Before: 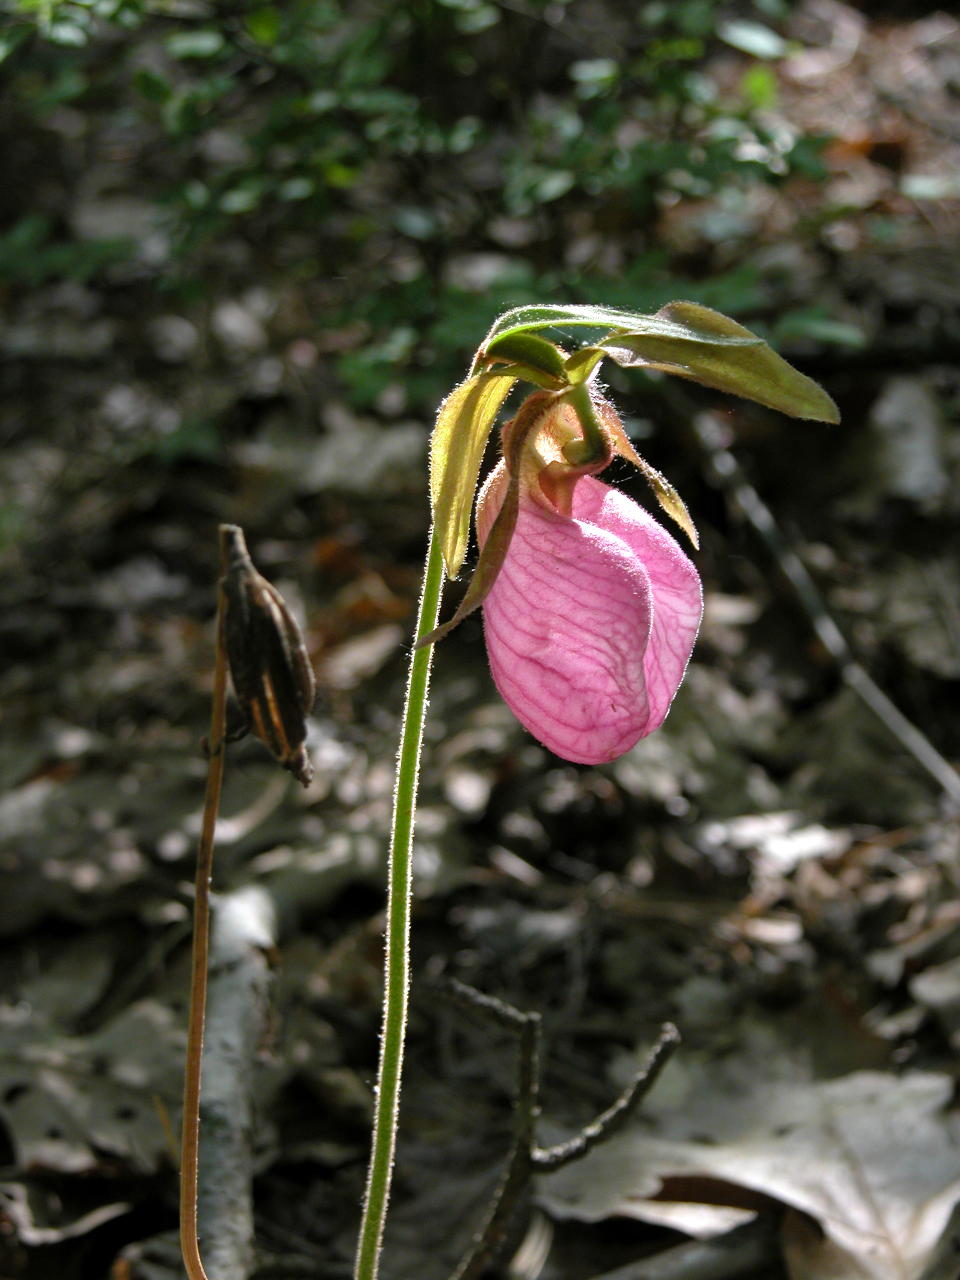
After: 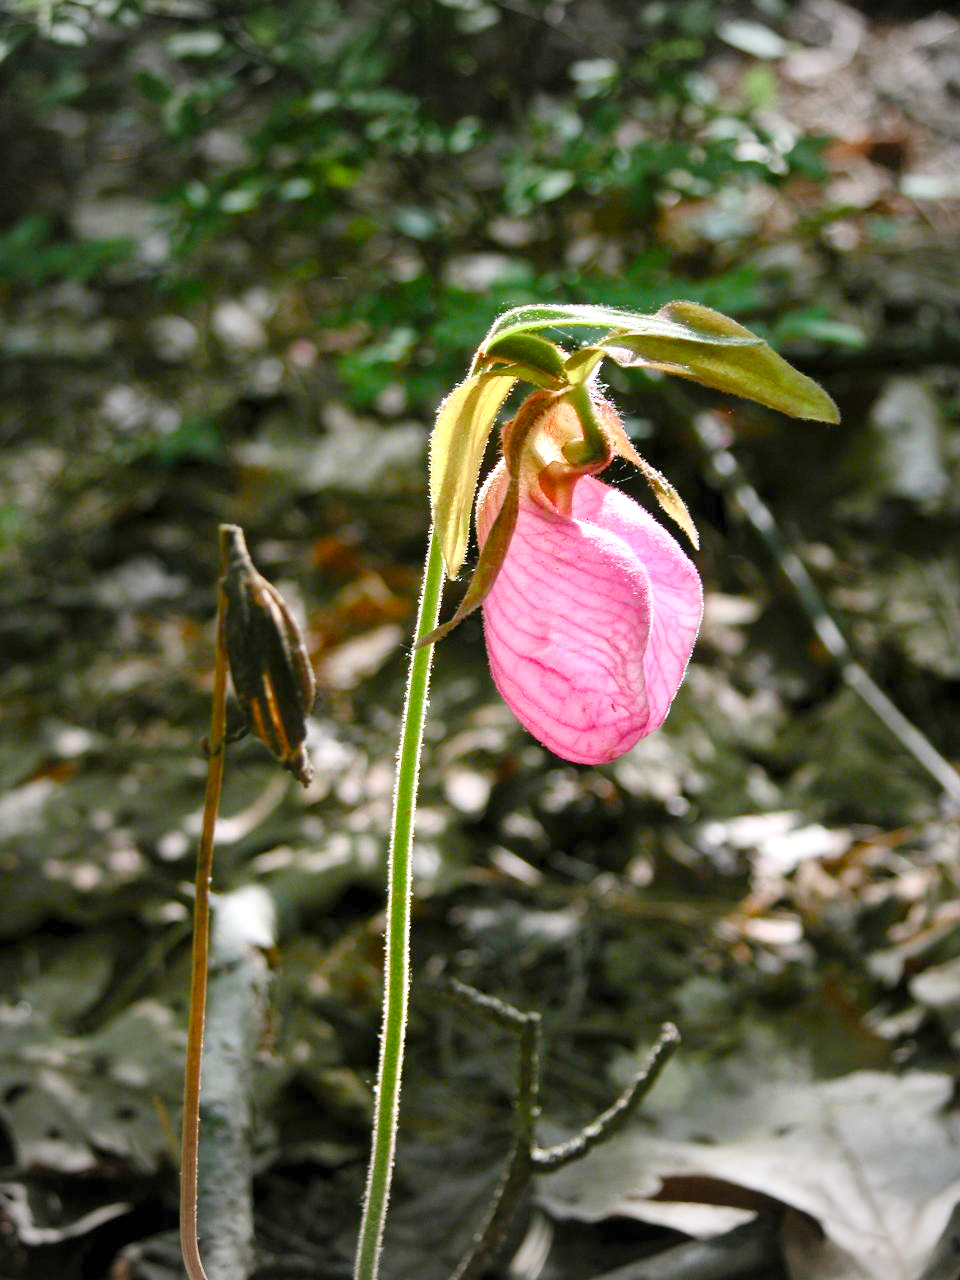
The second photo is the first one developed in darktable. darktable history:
exposure: exposure 0.485 EV, compensate highlight preservation false
white balance: emerald 1
contrast brightness saturation: contrast 0.2, brightness 0.16, saturation 0.22
color balance rgb: shadows lift › chroma 1%, shadows lift › hue 113°, highlights gain › chroma 0.2%, highlights gain › hue 333°, perceptual saturation grading › global saturation 20%, perceptual saturation grading › highlights -50%, perceptual saturation grading › shadows 25%, contrast -10%
tone equalizer: on, module defaults
vignetting: fall-off start 100%, brightness -0.282, width/height ratio 1.31
